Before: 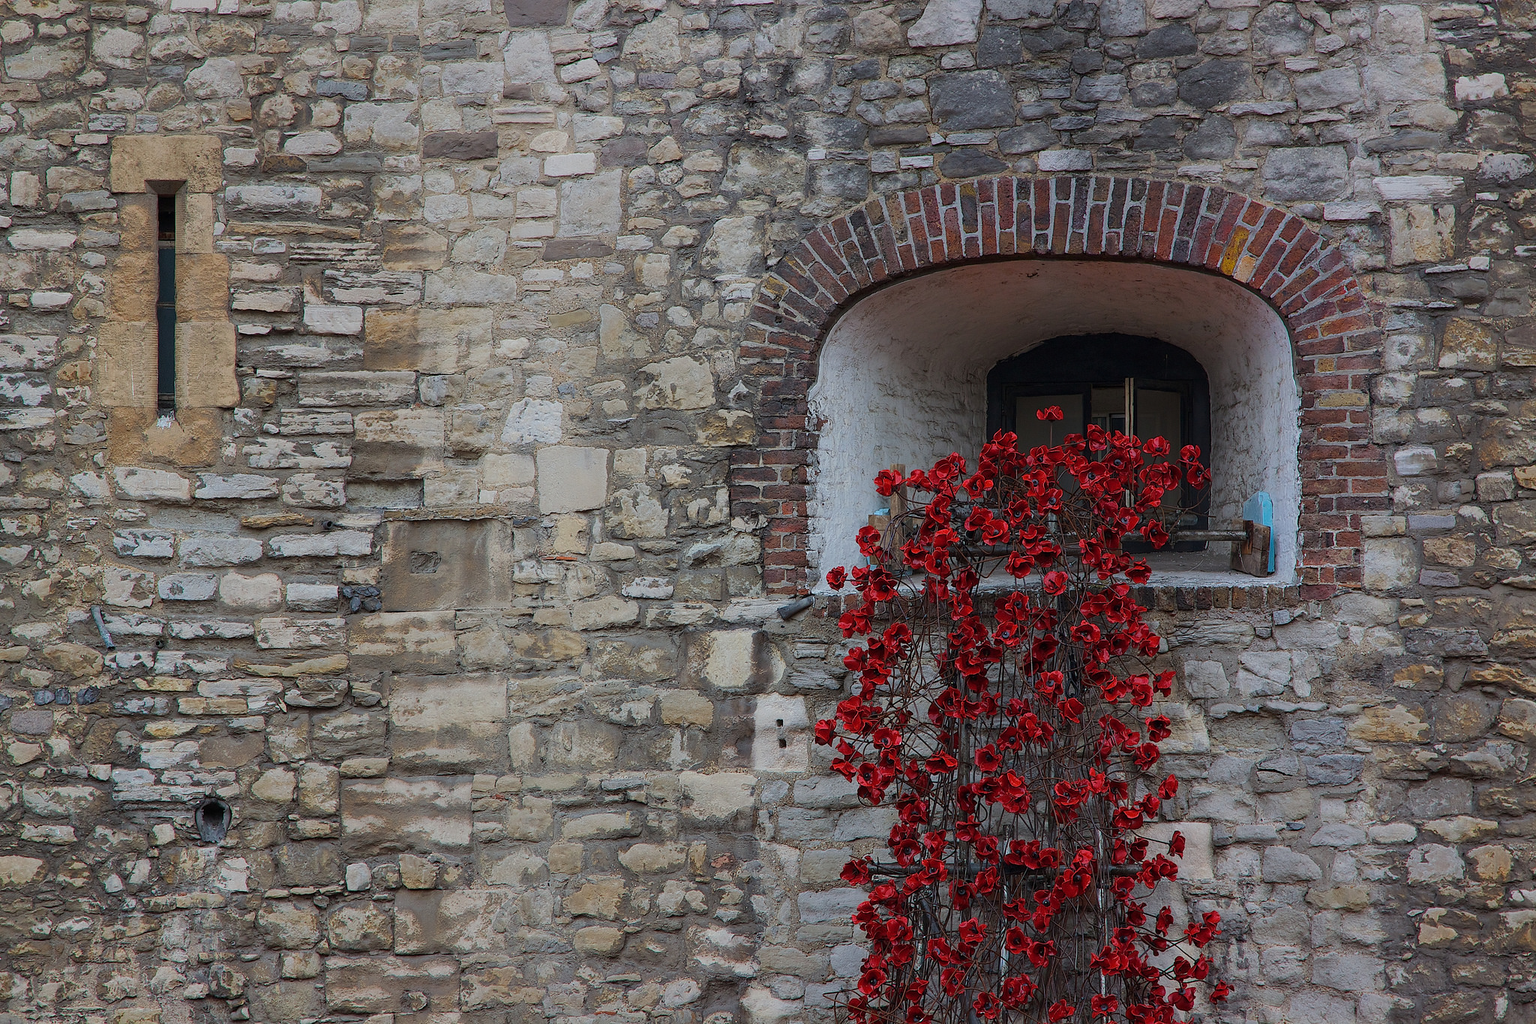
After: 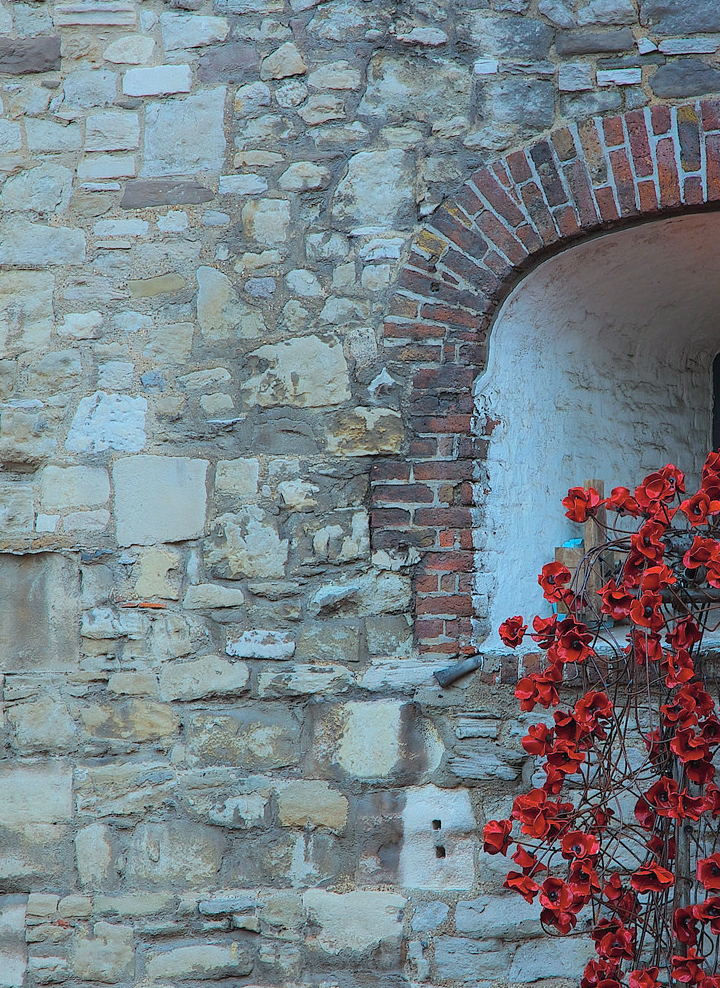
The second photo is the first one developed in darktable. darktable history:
crop and rotate: left 29.476%, top 10.214%, right 35.32%, bottom 17.333%
color correction: highlights a* -11.71, highlights b* -15.58
contrast brightness saturation: brightness 0.15
color balance rgb: perceptual saturation grading › global saturation 20%, global vibrance 20%
